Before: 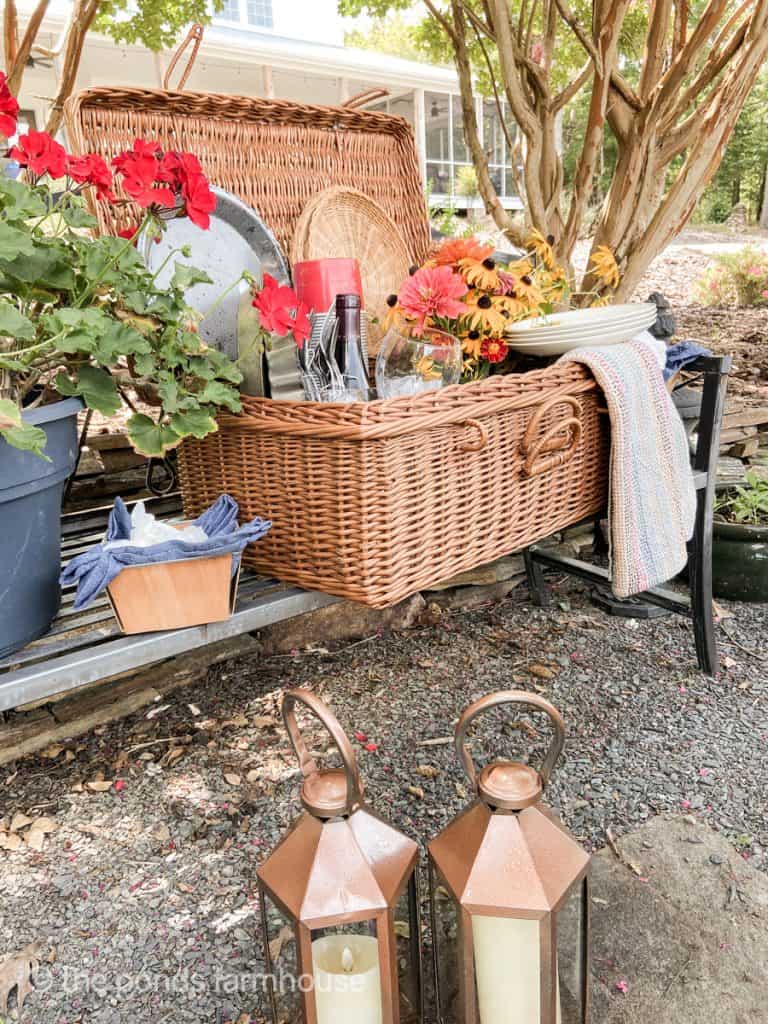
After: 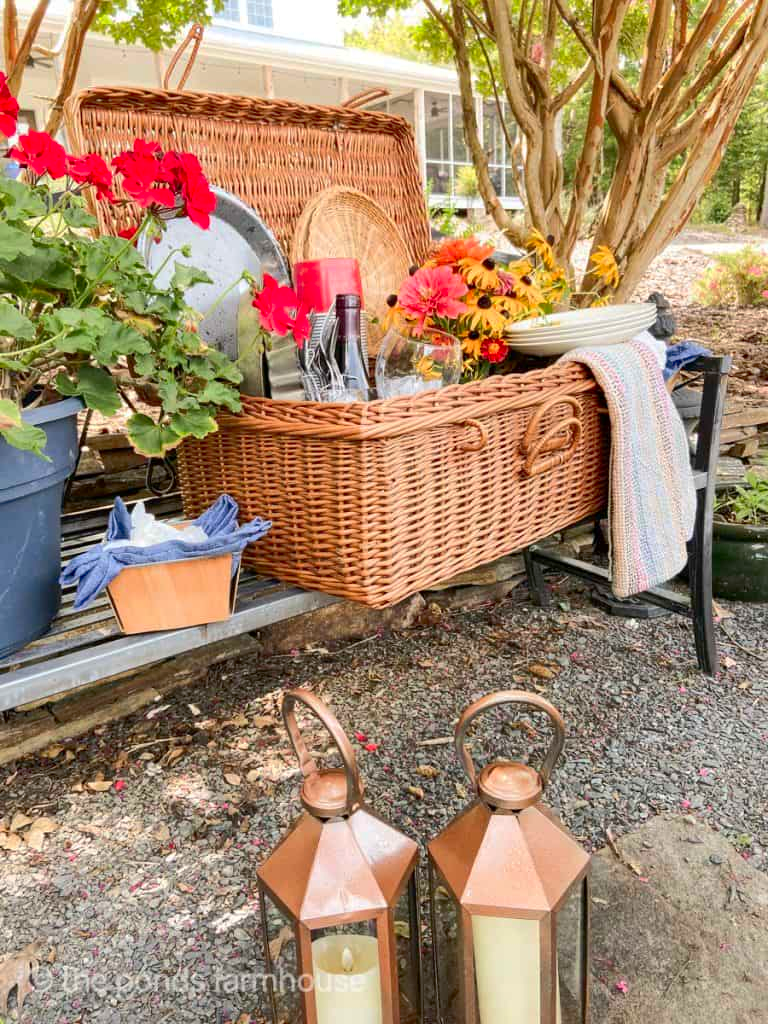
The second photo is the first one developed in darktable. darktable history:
contrast brightness saturation: contrast 0.16, saturation 0.32
shadows and highlights: on, module defaults
